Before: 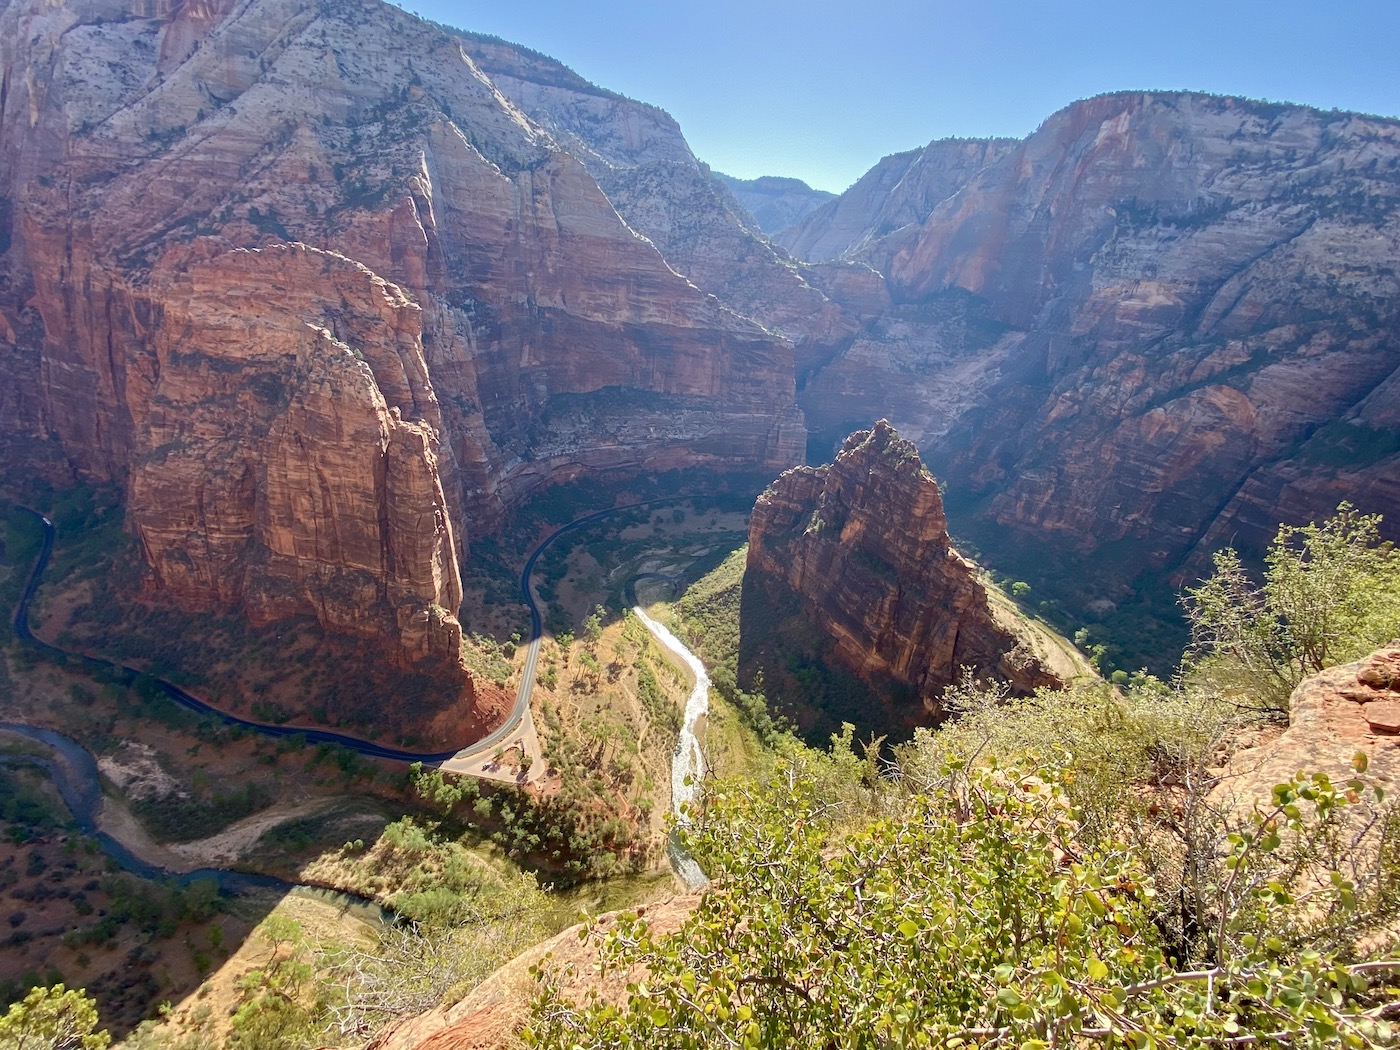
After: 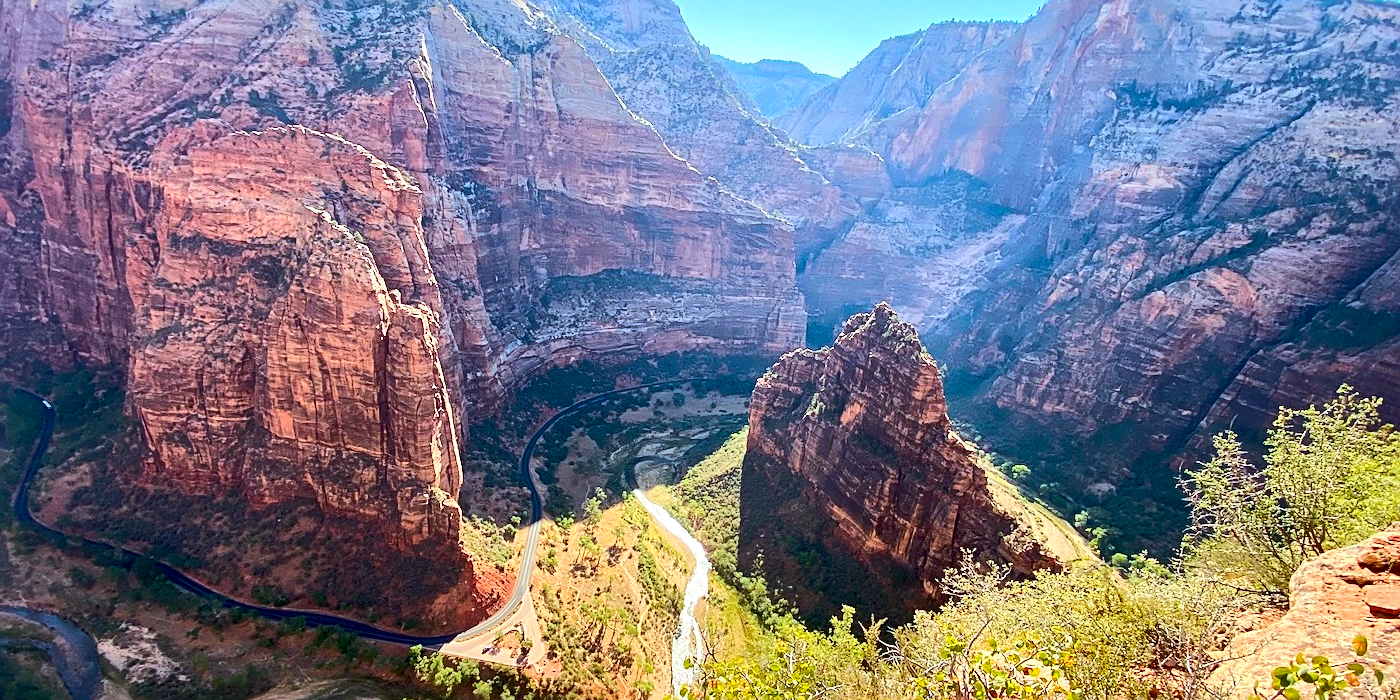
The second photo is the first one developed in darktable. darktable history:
crop: top 11.166%, bottom 22.168%
rgb curve: curves: ch0 [(0, 0) (0.284, 0.292) (0.505, 0.644) (1, 1)]; ch1 [(0, 0) (0.284, 0.292) (0.505, 0.644) (1, 1)]; ch2 [(0, 0) (0.284, 0.292) (0.505, 0.644) (1, 1)], compensate middle gray true
local contrast: mode bilateral grid, contrast 25, coarseness 60, detail 151%, midtone range 0.2
sharpen: on, module defaults
contrast brightness saturation: saturation 0.18
color correction: highlights a* -2.73, highlights b* -2.09, shadows a* 2.41, shadows b* 2.73
